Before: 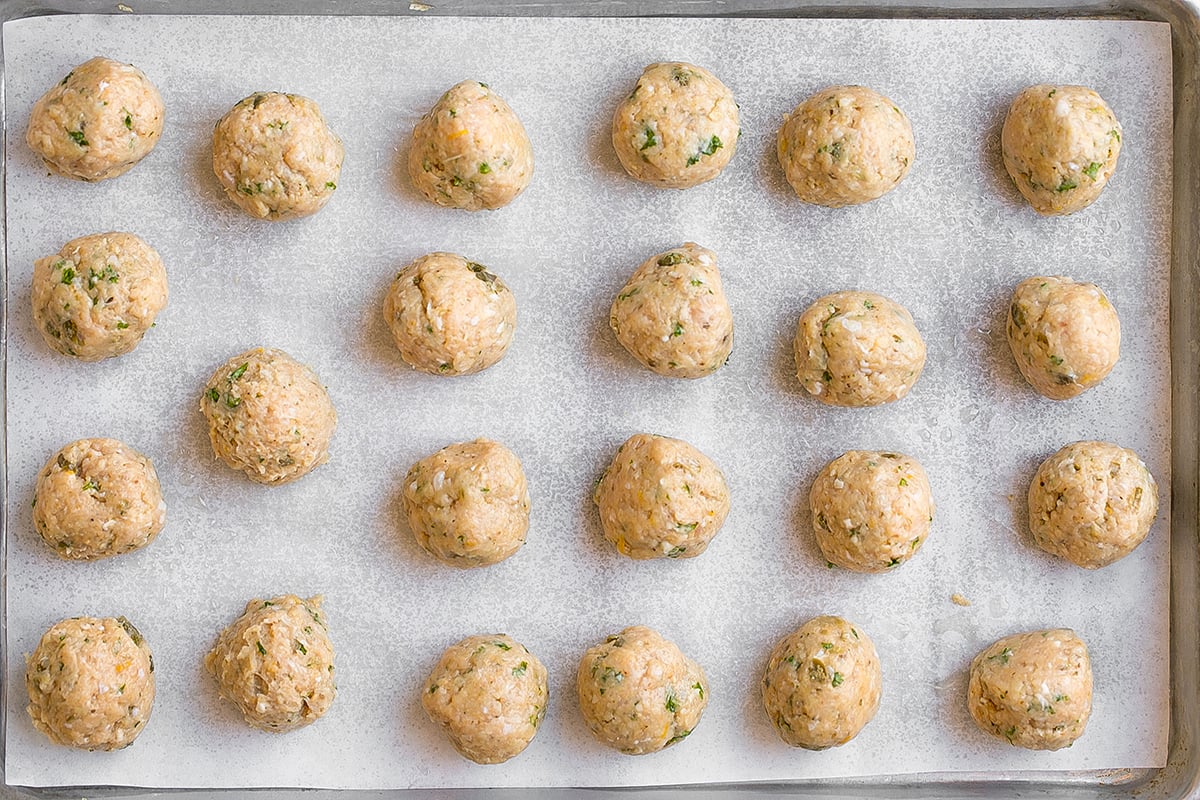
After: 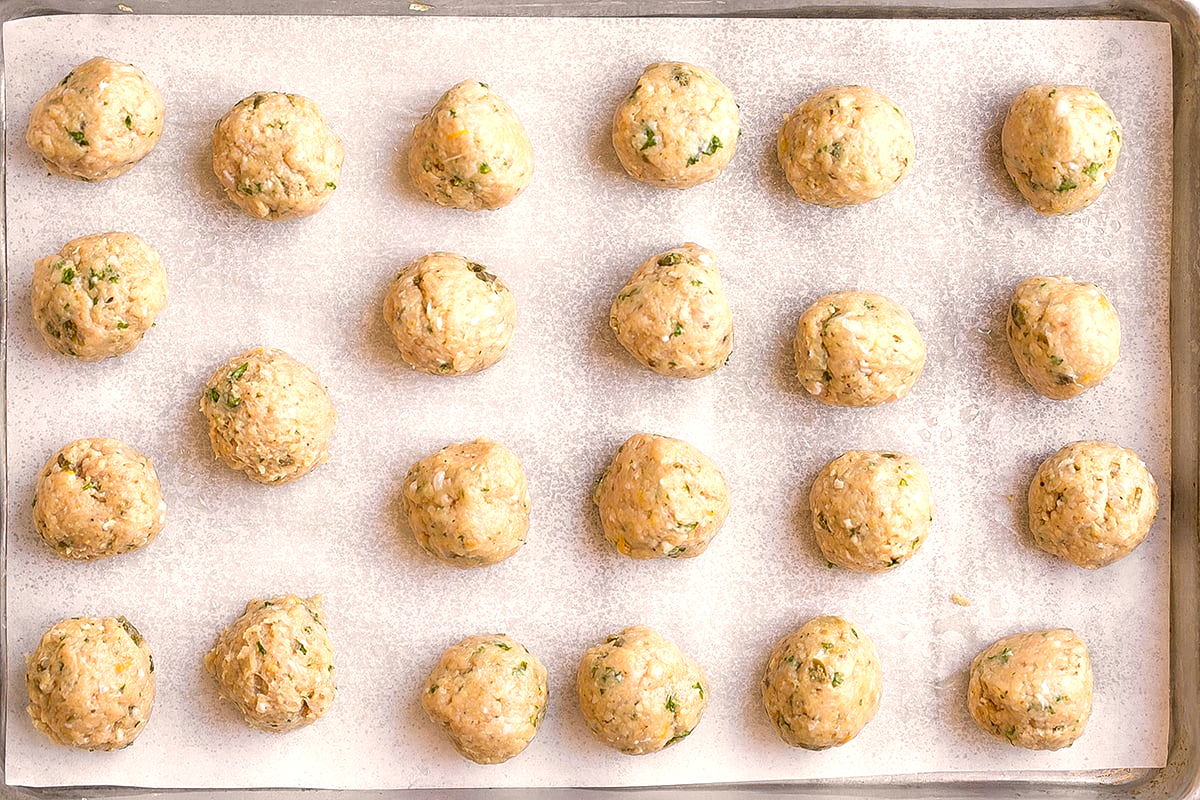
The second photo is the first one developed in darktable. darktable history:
tone equalizer: -8 EV -0.387 EV, -7 EV -0.369 EV, -6 EV -0.307 EV, -5 EV -0.211 EV, -3 EV 0.208 EV, -2 EV 0.304 EV, -1 EV 0.402 EV, +0 EV 0.403 EV, mask exposure compensation -0.508 EV
color correction: highlights a* 6.14, highlights b* 7.68, shadows a* 5.38, shadows b* 7.31, saturation 0.93
